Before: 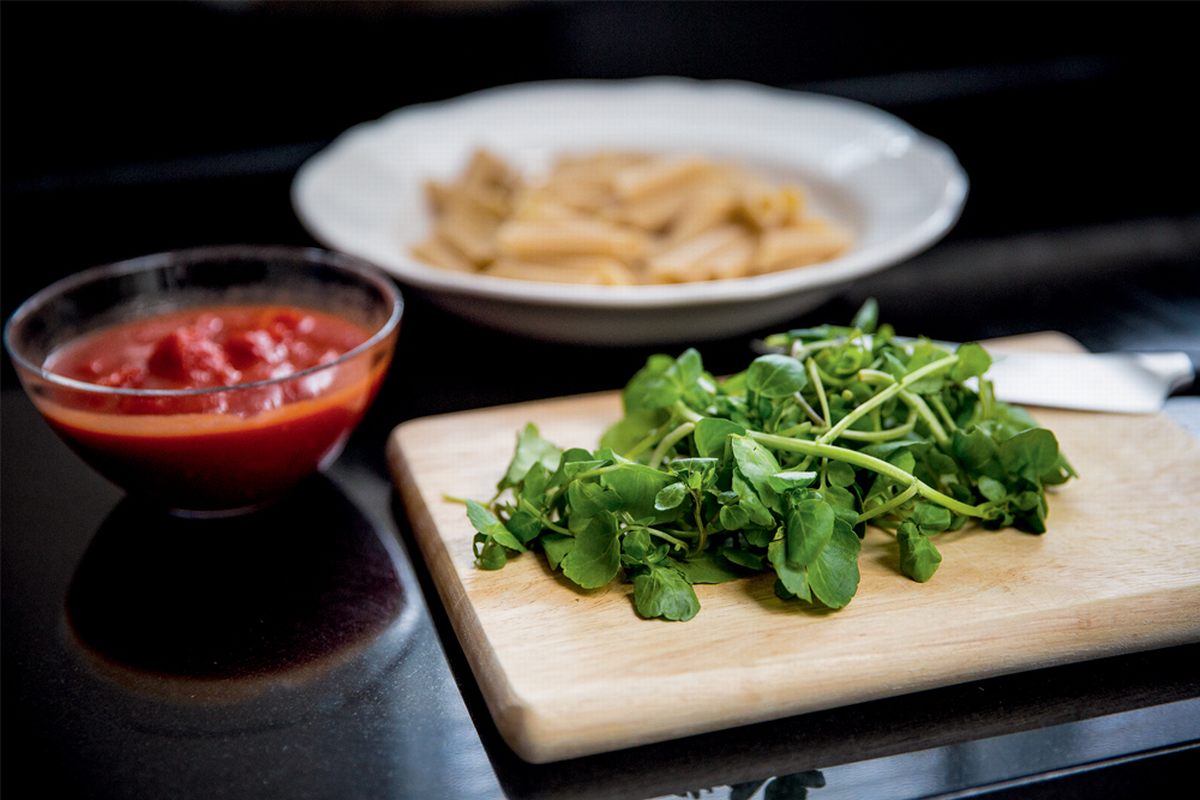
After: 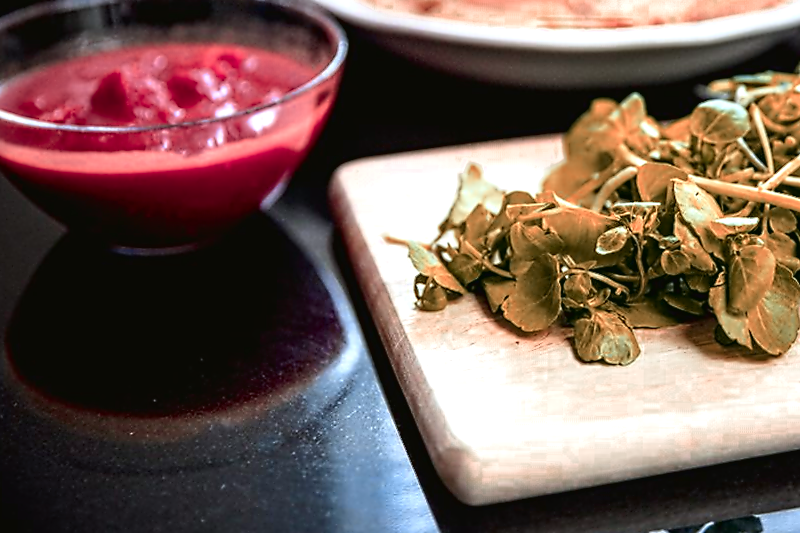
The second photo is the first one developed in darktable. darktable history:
color zones: curves: ch0 [(0.006, 0.385) (0.143, 0.563) (0.243, 0.321) (0.352, 0.464) (0.516, 0.456) (0.625, 0.5) (0.75, 0.5) (0.875, 0.5)]; ch1 [(0, 0.5) (0.134, 0.504) (0.246, 0.463) (0.421, 0.515) (0.5, 0.56) (0.625, 0.5) (0.75, 0.5) (0.875, 0.5)]; ch2 [(0, 0.5) (0.131, 0.426) (0.307, 0.289) (0.38, 0.188) (0.513, 0.216) (0.625, 0.548) (0.75, 0.468) (0.838, 0.396) (0.971, 0.311)]
contrast equalizer: y [[0.5, 0.5, 0.5, 0.515, 0.749, 0.84], [0.5 ×6], [0.5 ×6], [0, 0, 0, 0.001, 0.067, 0.262], [0 ×6]]
tone curve: curves: ch0 [(0, 0.021) (0.059, 0.053) (0.212, 0.18) (0.337, 0.304) (0.495, 0.505) (0.725, 0.731) (0.89, 0.919) (1, 1)]; ch1 [(0, 0) (0.094, 0.081) (0.285, 0.299) (0.413, 0.43) (0.479, 0.475) (0.54, 0.55) (0.615, 0.65) (0.683, 0.688) (1, 1)]; ch2 [(0, 0) (0.257, 0.217) (0.434, 0.434) (0.498, 0.507) (0.599, 0.578) (1, 1)], color space Lab, independent channels, preserve colors none
crop and rotate: angle -0.82°, left 3.85%, top 31.828%, right 27.992%
exposure: black level correction 0, exposure 0.7 EV, compensate exposure bias true, compensate highlight preservation false
white balance: red 0.967, blue 1.049
